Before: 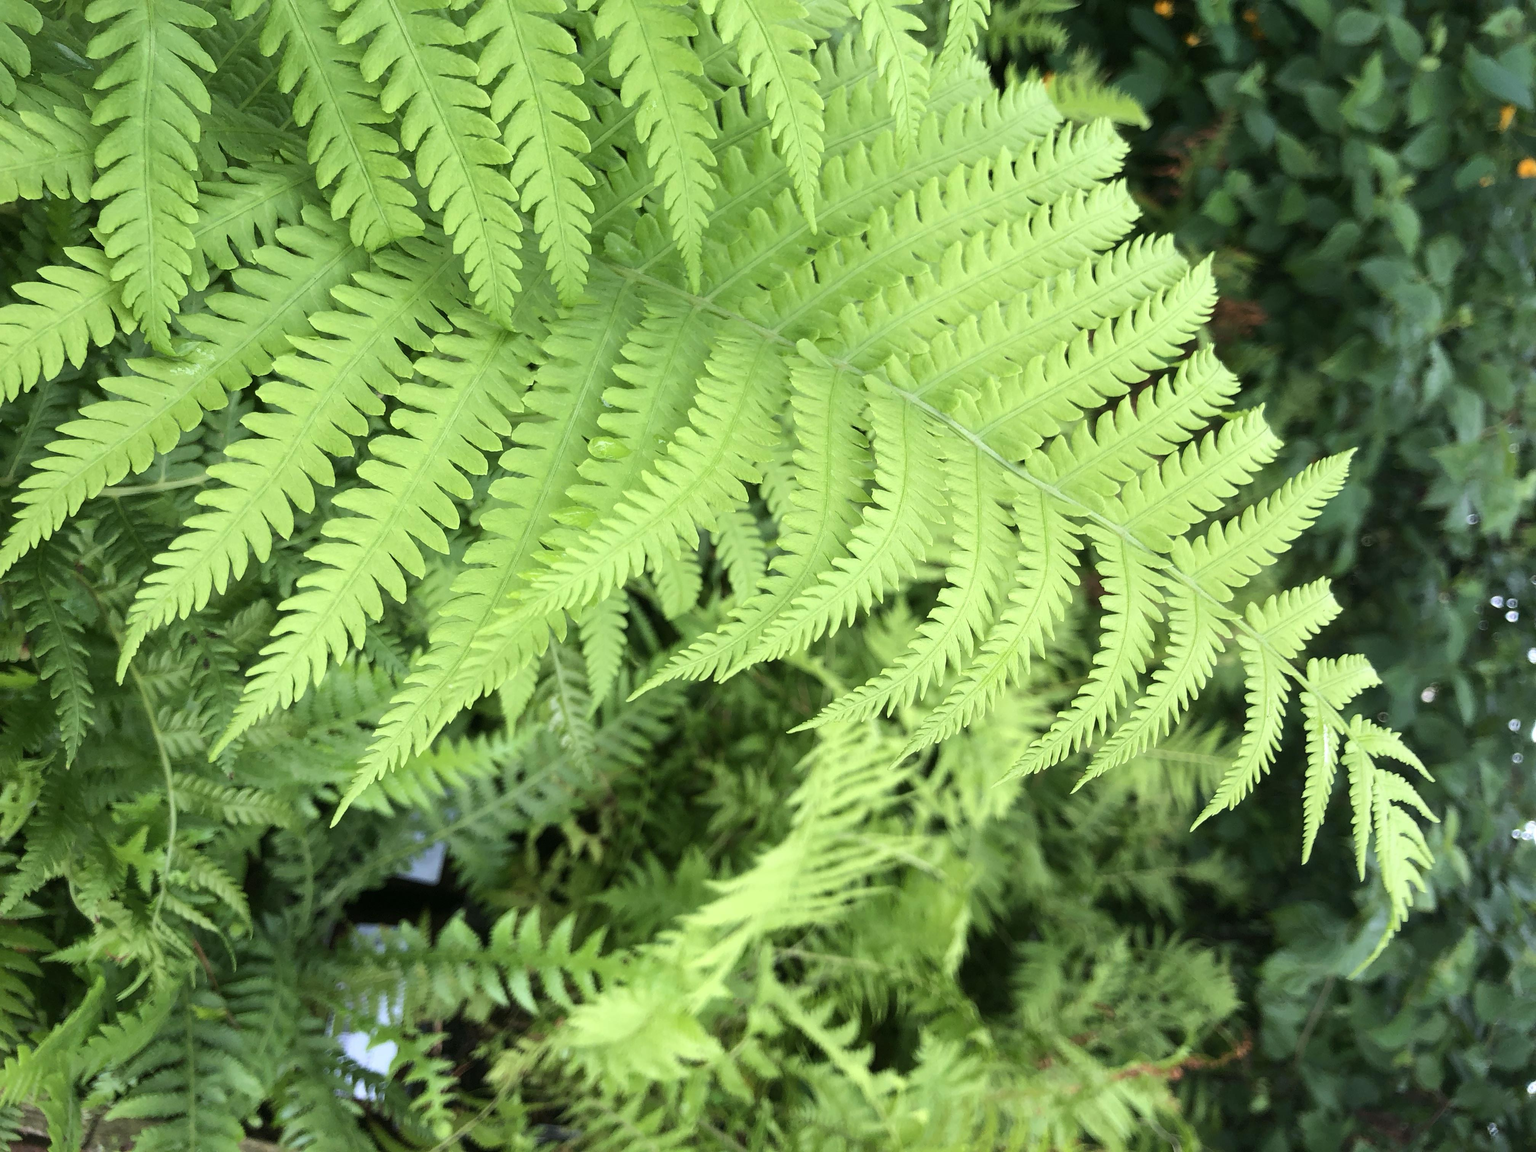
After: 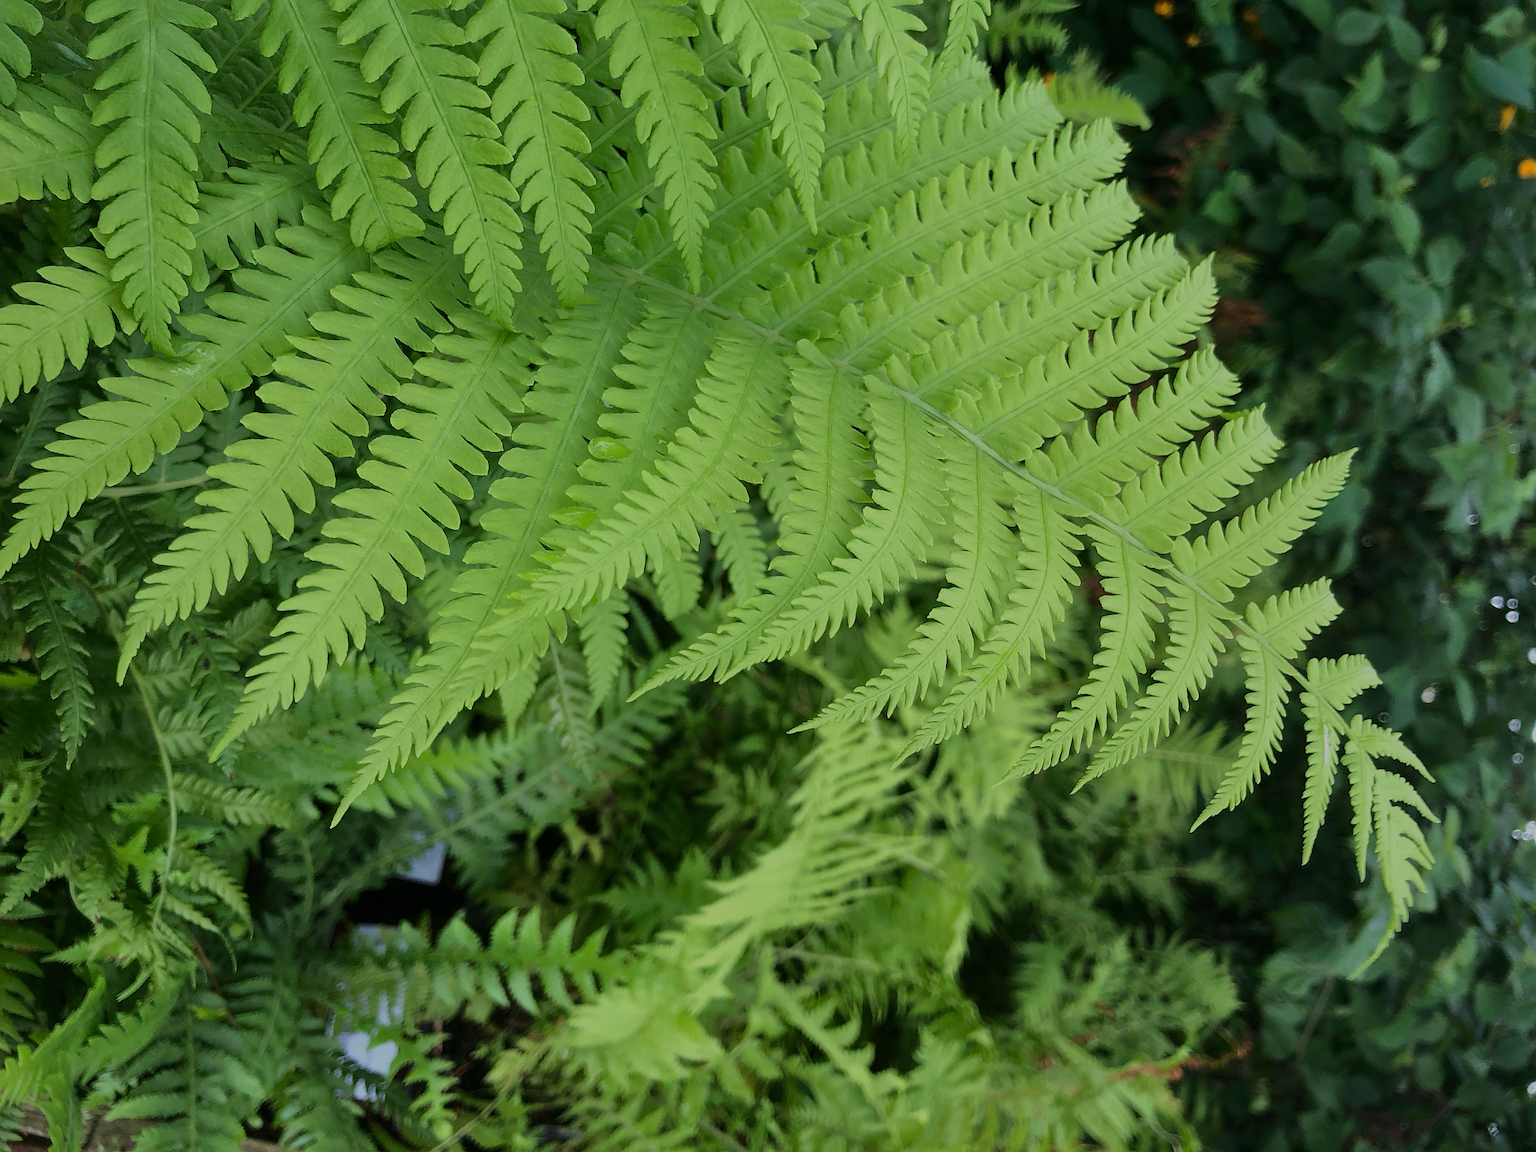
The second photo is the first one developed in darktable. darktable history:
sharpen: on, module defaults
tone equalizer: -8 EV -2 EV, -7 EV -2 EV, -6 EV -2 EV, -5 EV -2 EV, -4 EV -2 EV, -3 EV -2 EV, -2 EV -2 EV, -1 EV -1.63 EV, +0 EV -2 EV
exposure: black level correction 0.001, exposure 0.955 EV, compensate exposure bias true, compensate highlight preservation false
